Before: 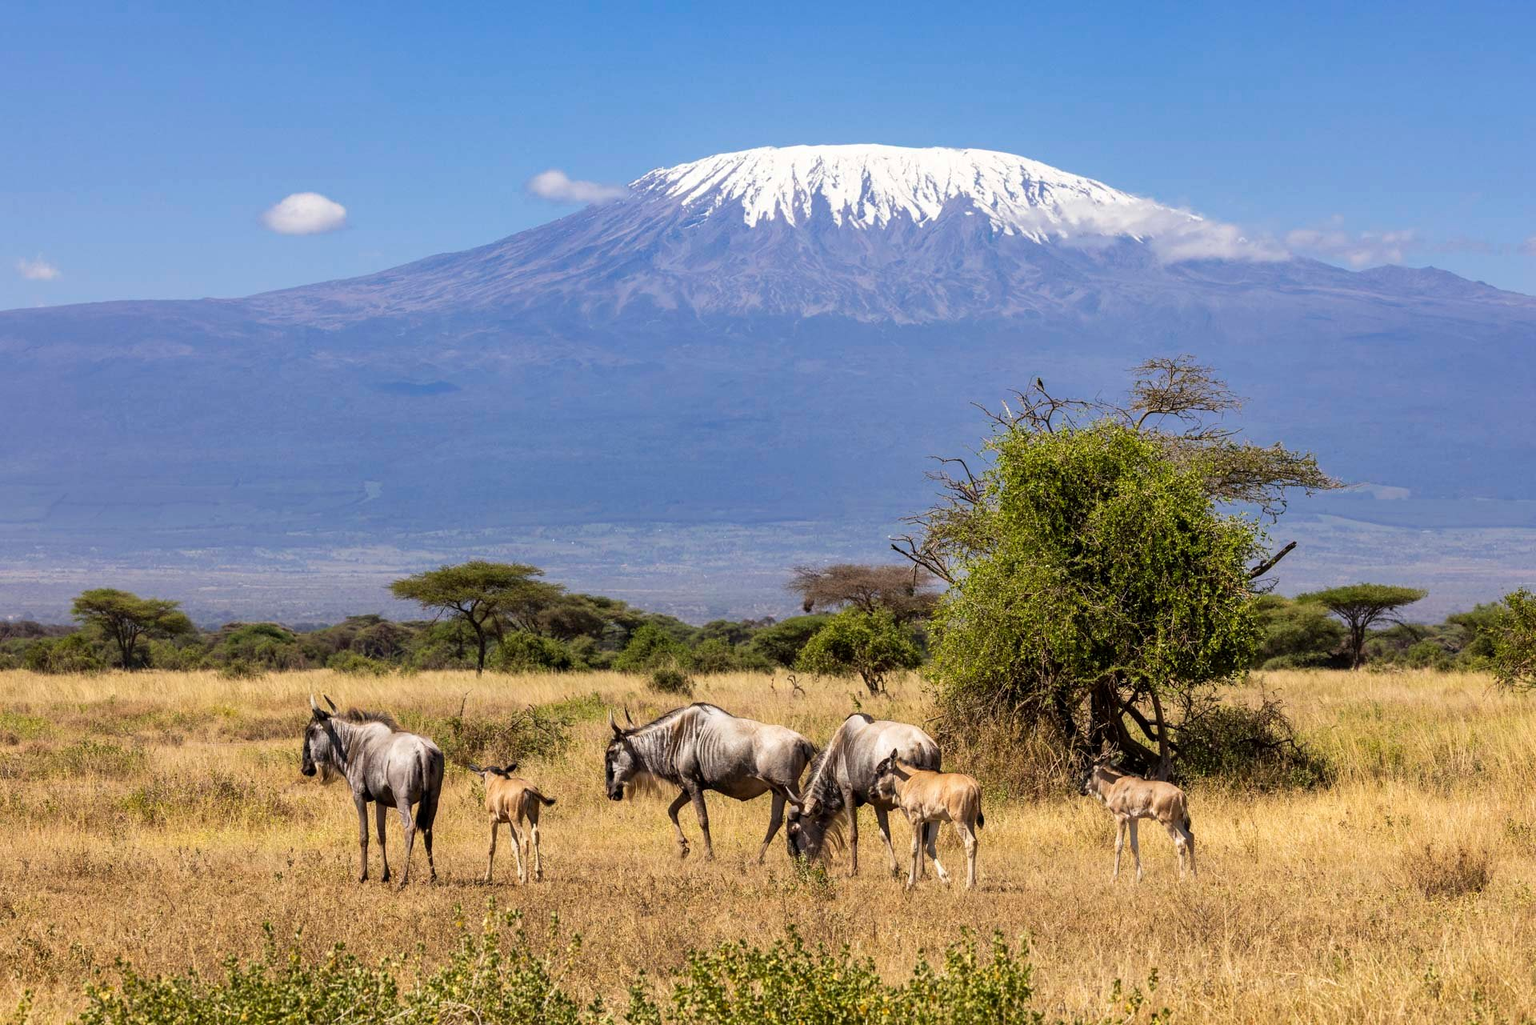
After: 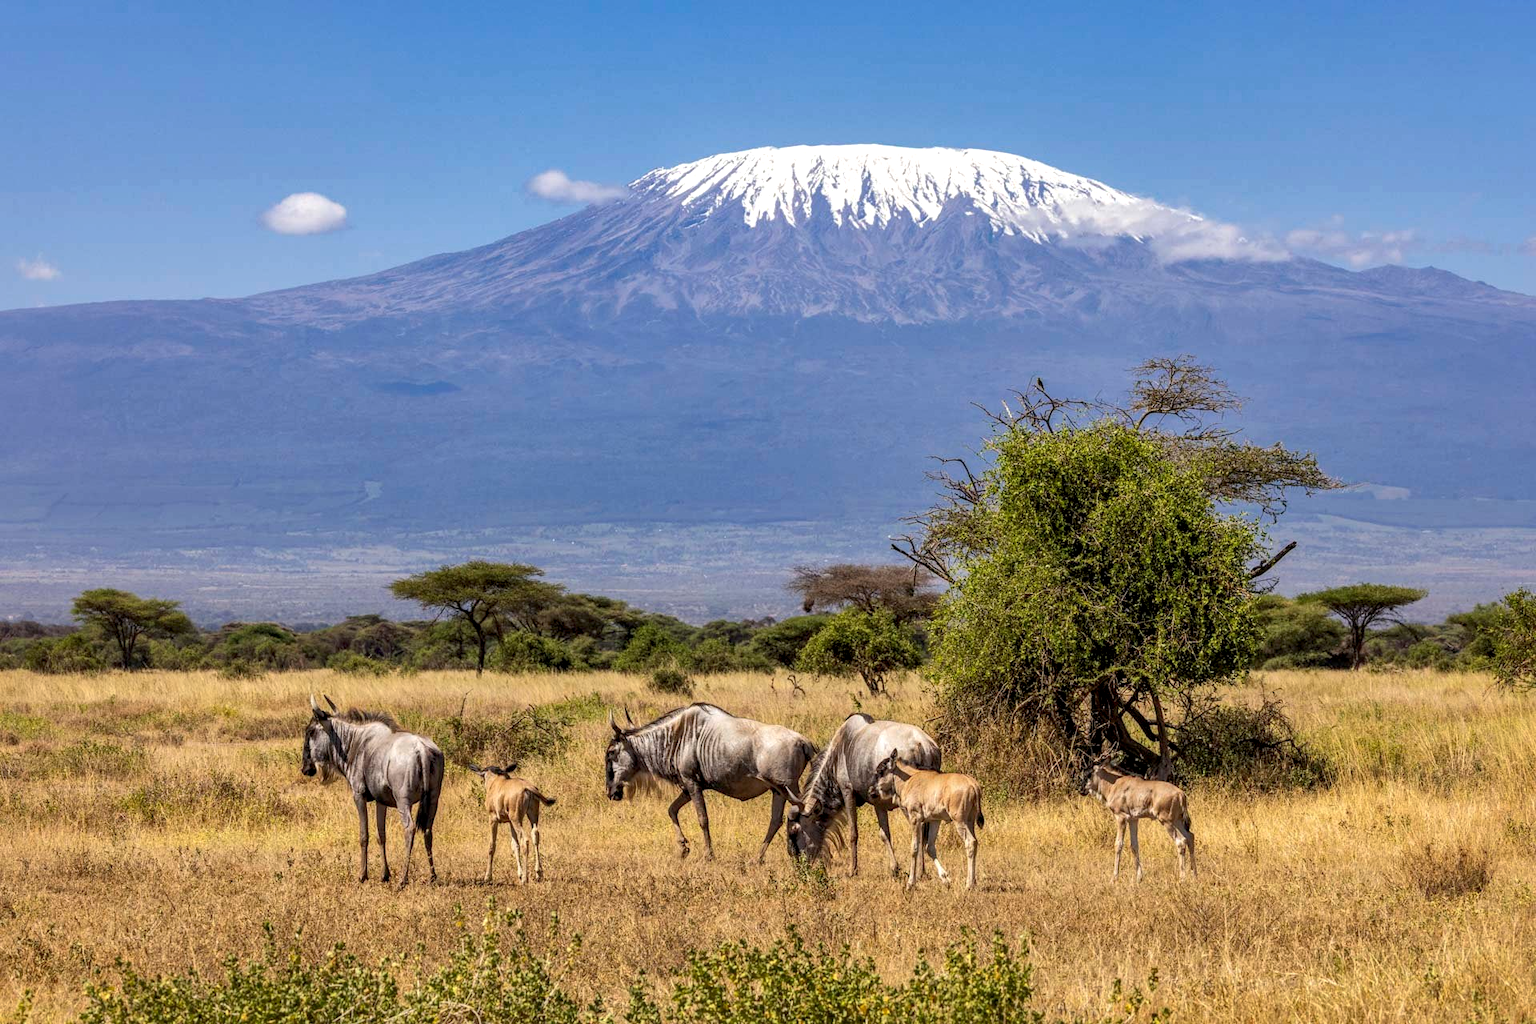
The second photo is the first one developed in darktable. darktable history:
local contrast: detail 130%
shadows and highlights: highlights color adjustment 73.13%
